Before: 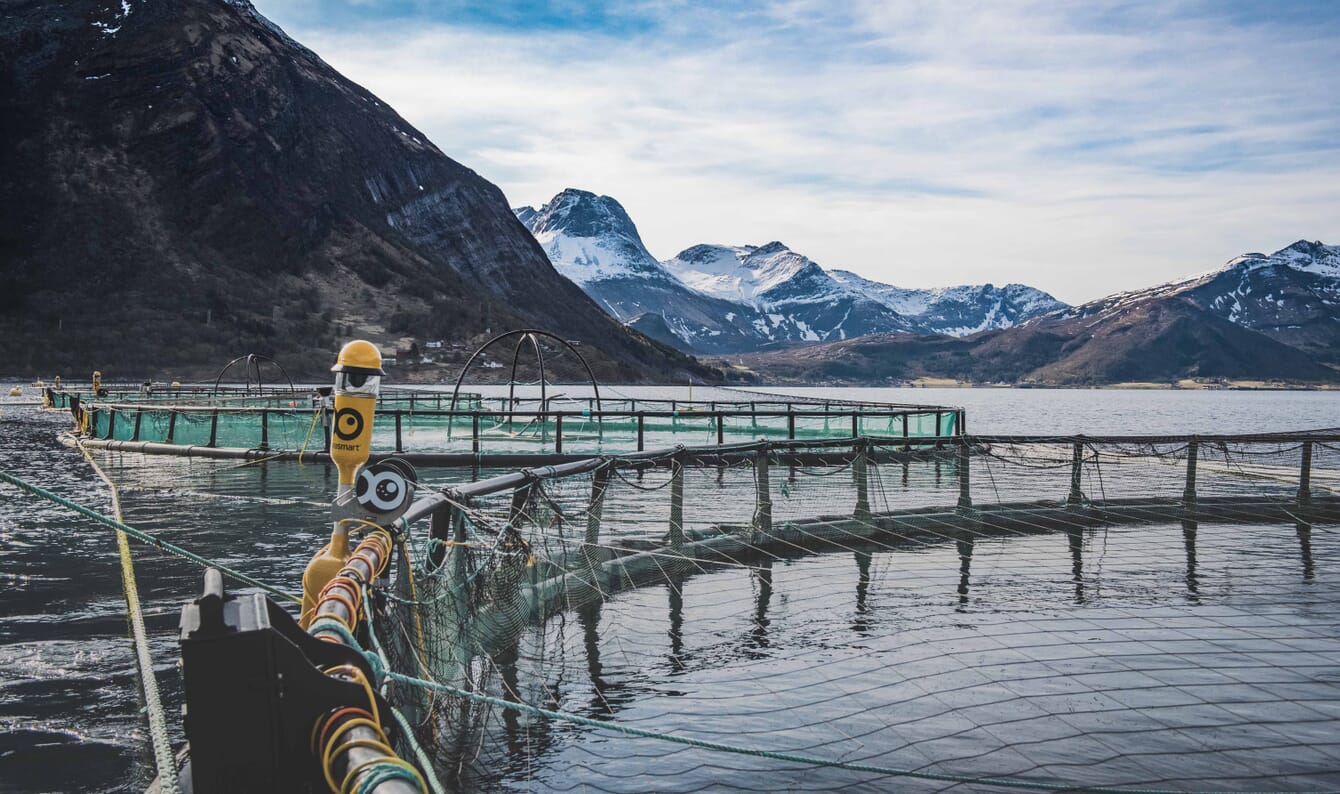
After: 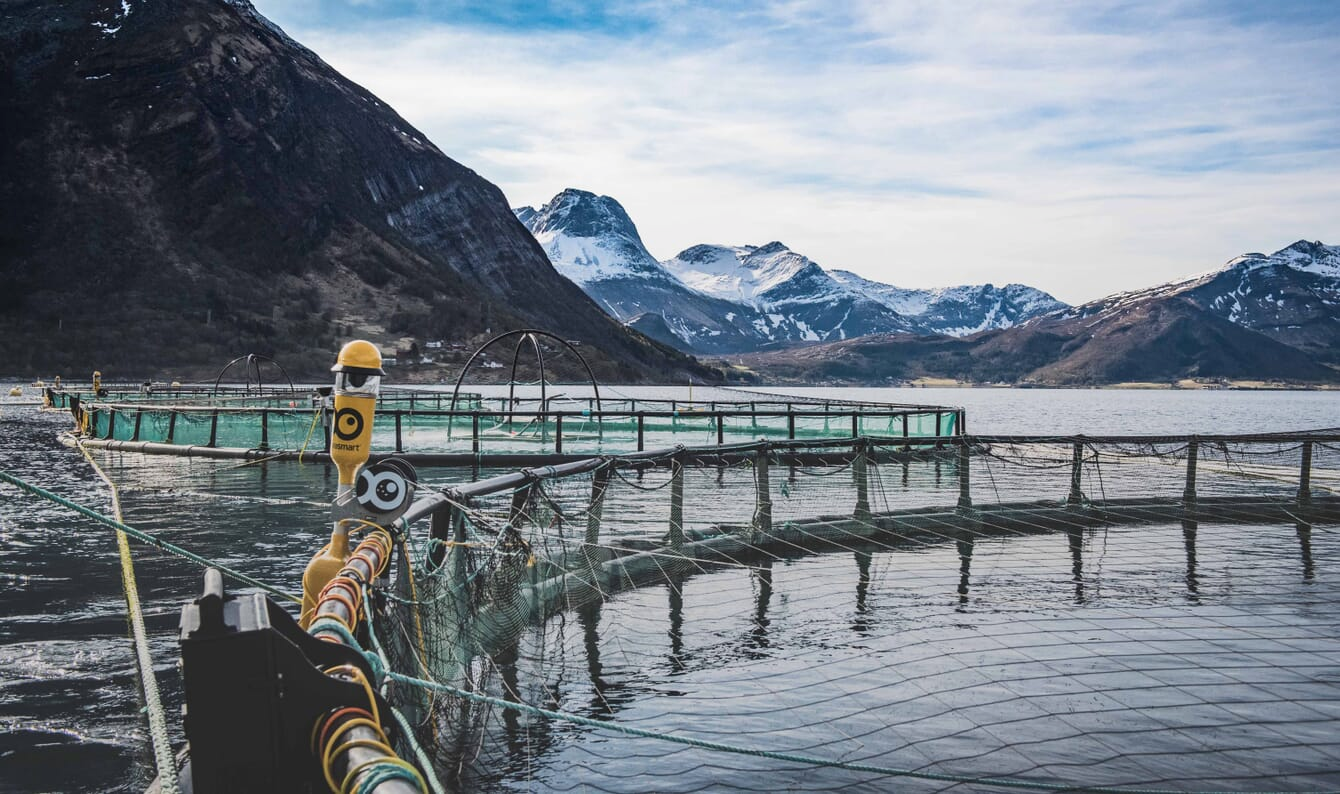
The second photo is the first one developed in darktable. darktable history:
contrast brightness saturation: contrast 0.1, brightness 0.02, saturation 0.02
exposure: black level correction 0.001, compensate highlight preservation false
